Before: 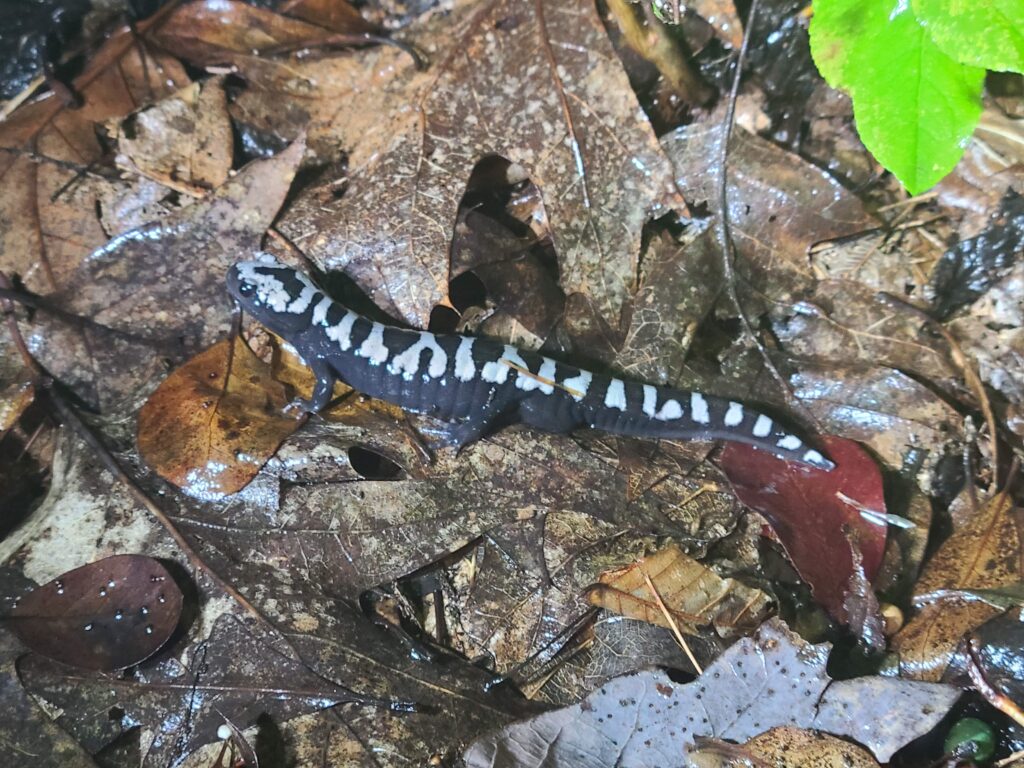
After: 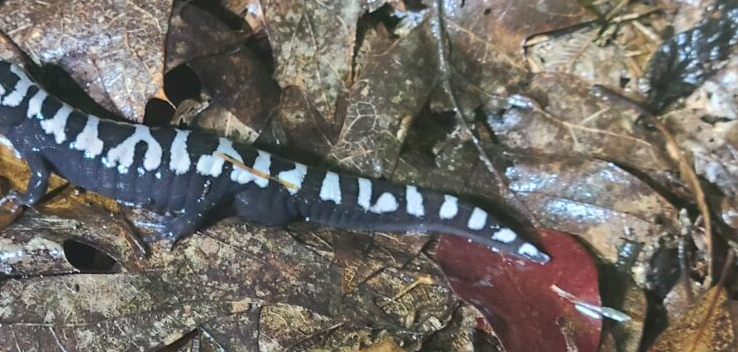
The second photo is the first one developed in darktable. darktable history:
crop and rotate: left 27.835%, top 27.034%, bottom 27.105%
